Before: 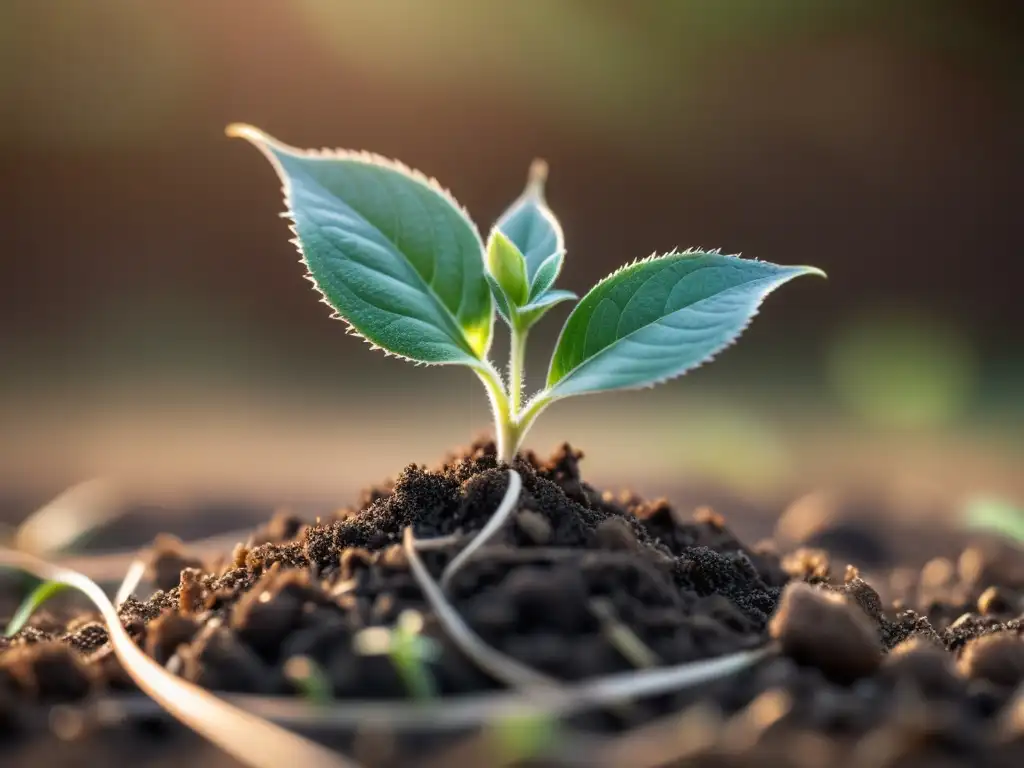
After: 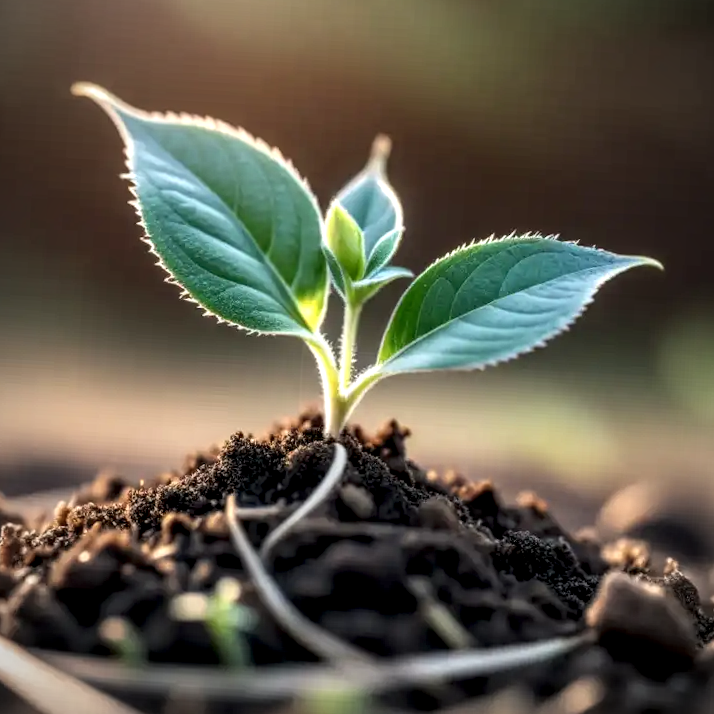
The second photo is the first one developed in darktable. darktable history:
vignetting: fall-off radius 60.73%
local contrast: highlights 60%, shadows 61%, detail 160%
crop and rotate: angle -3.24°, left 14.091%, top 0.026%, right 10.977%, bottom 0.022%
